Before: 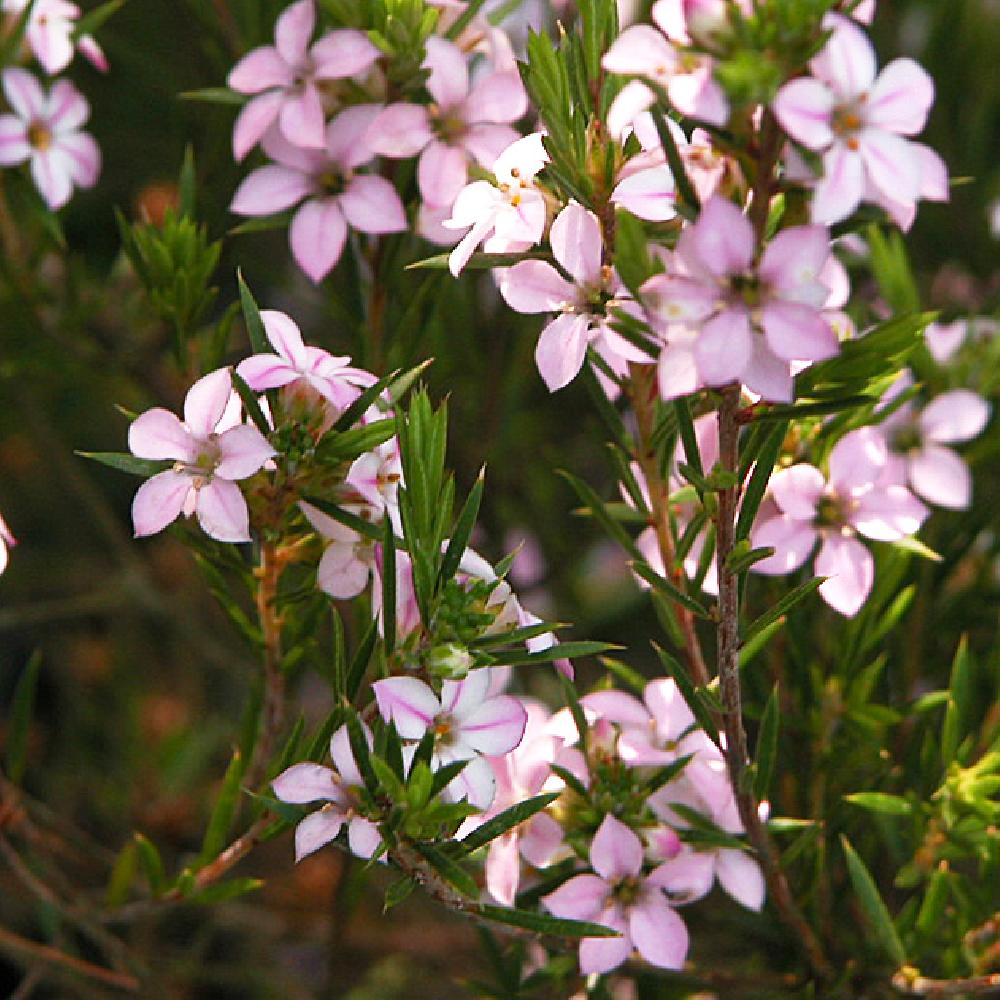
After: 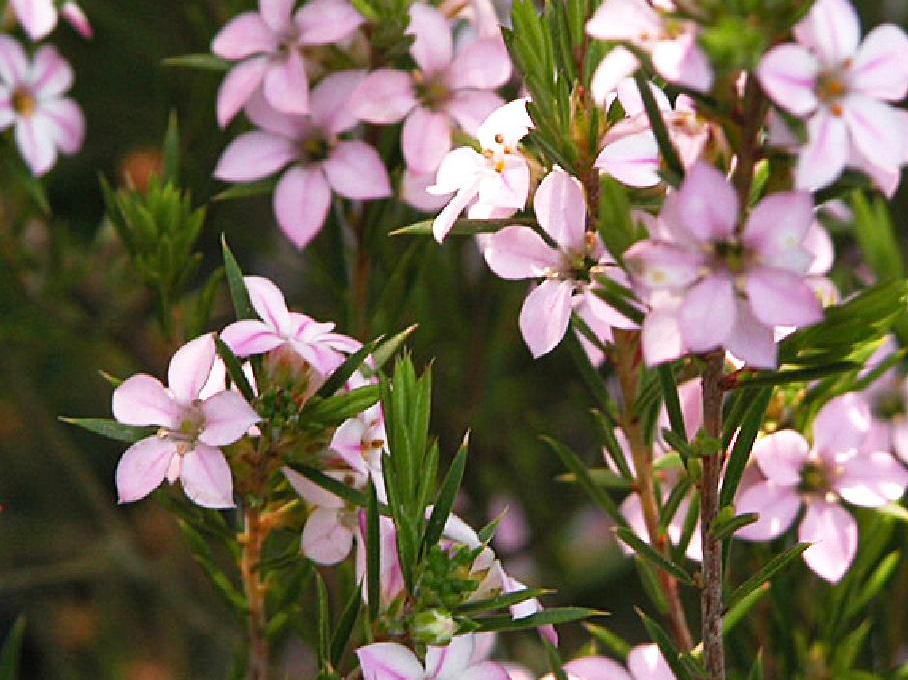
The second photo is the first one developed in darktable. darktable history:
crop: left 1.605%, top 3.448%, right 7.556%, bottom 28.471%
shadows and highlights: shadows 34.54, highlights -34.79, soften with gaussian
